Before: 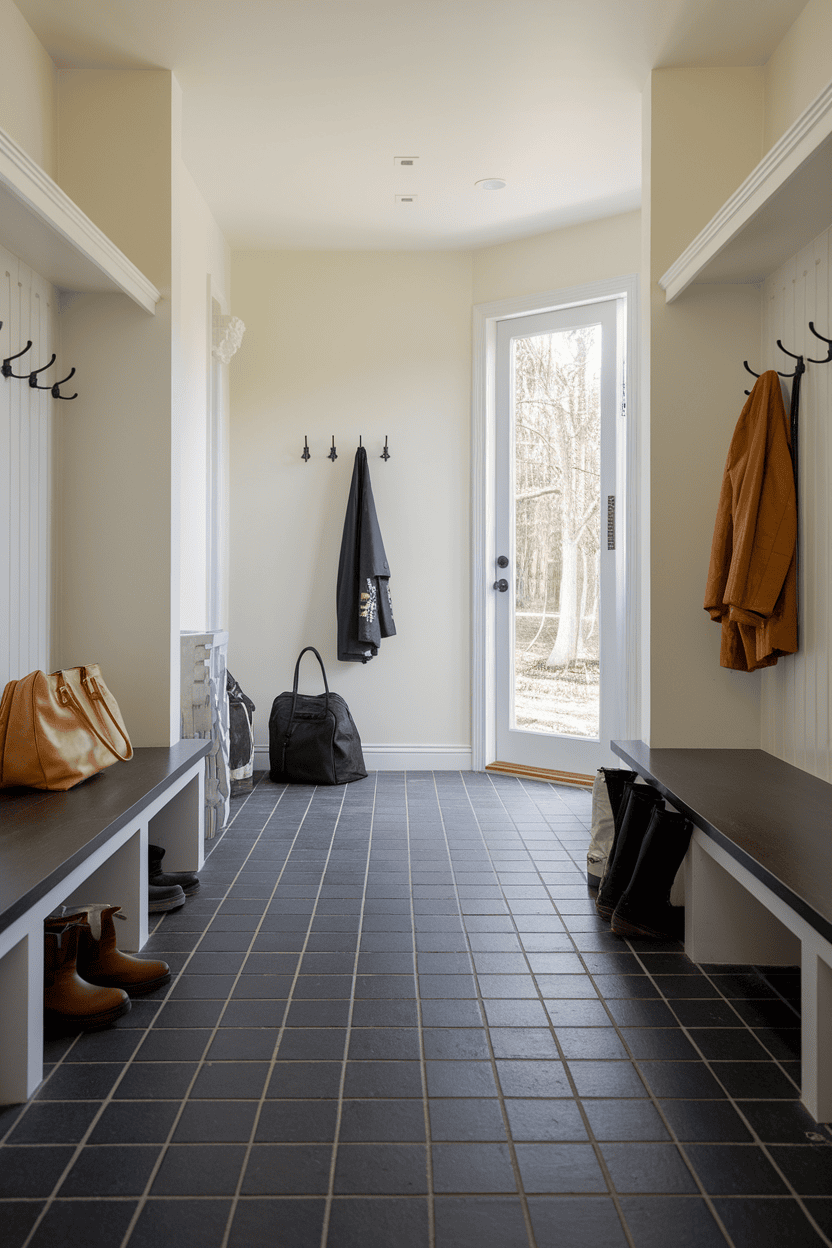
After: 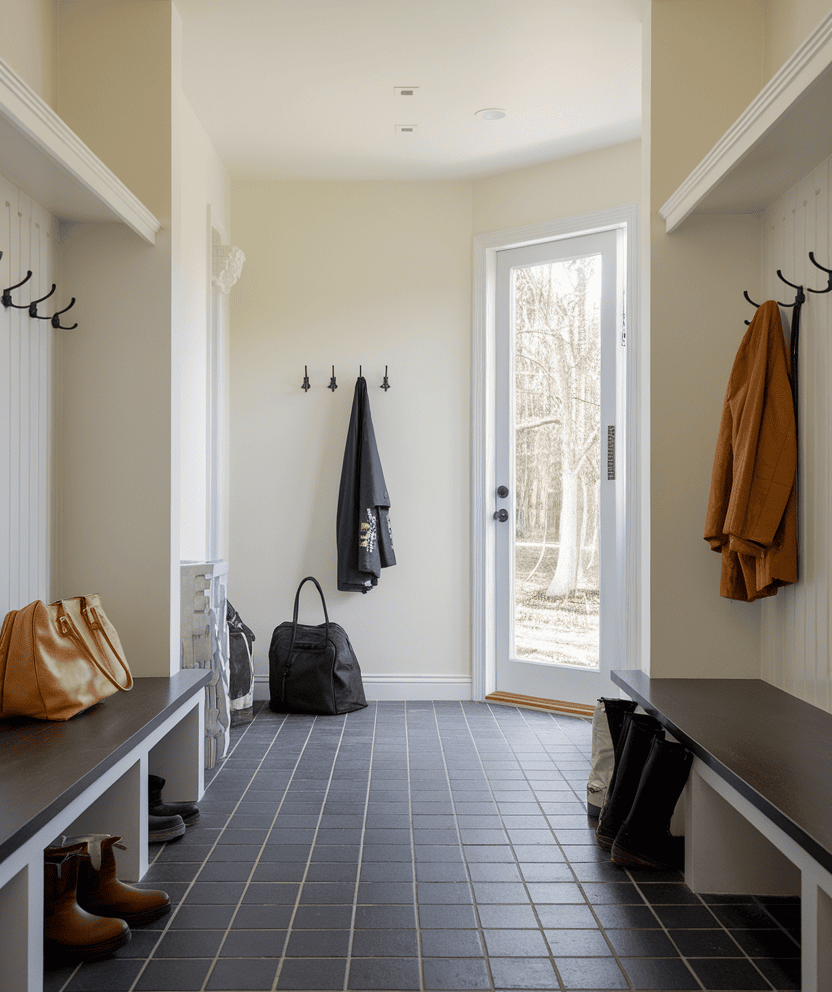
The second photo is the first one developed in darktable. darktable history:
crop and rotate: top 5.666%, bottom 14.822%
